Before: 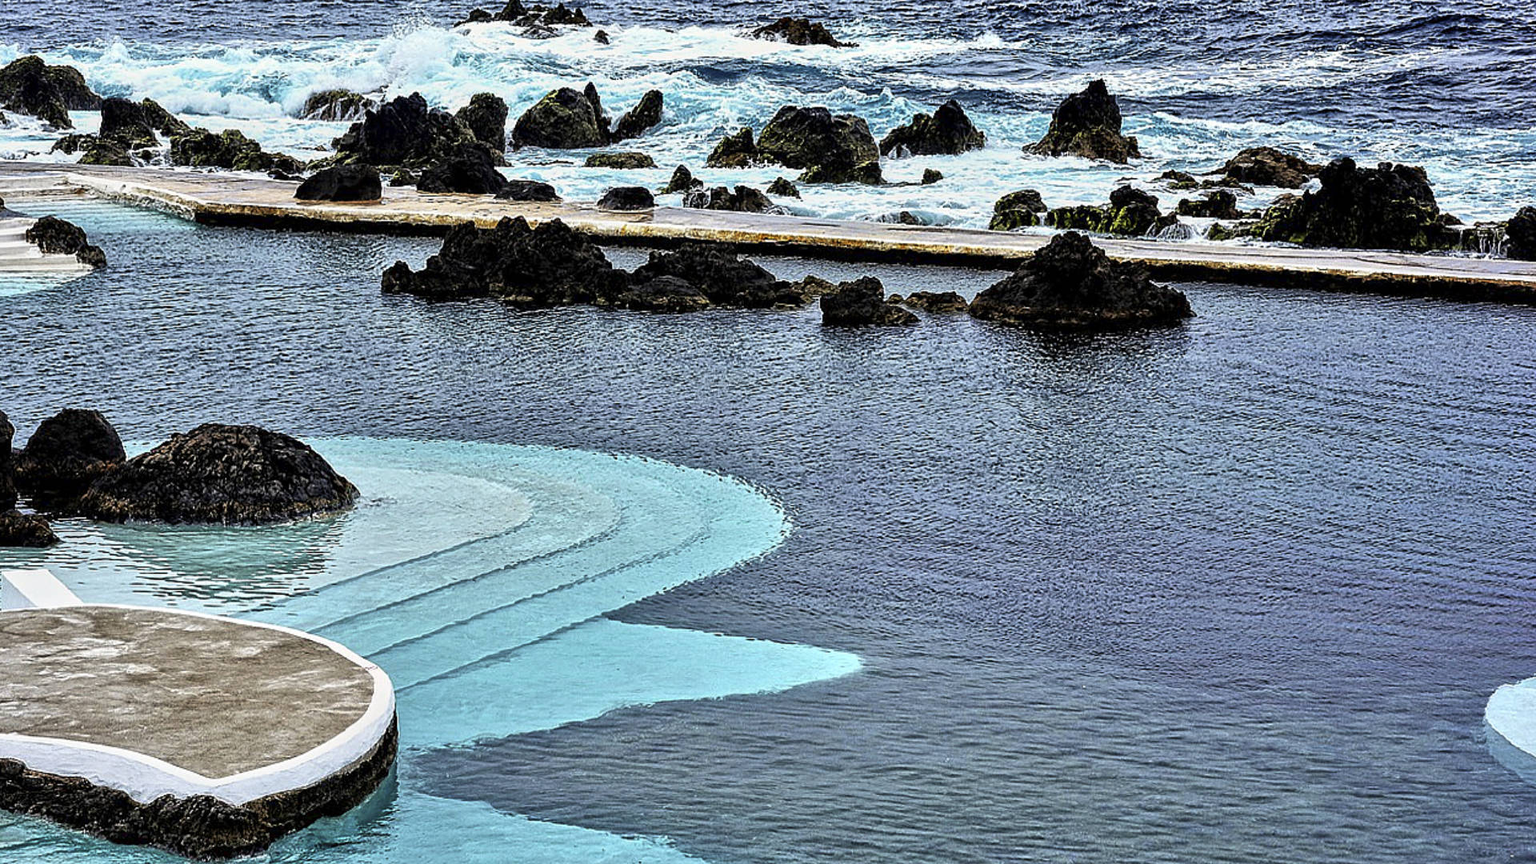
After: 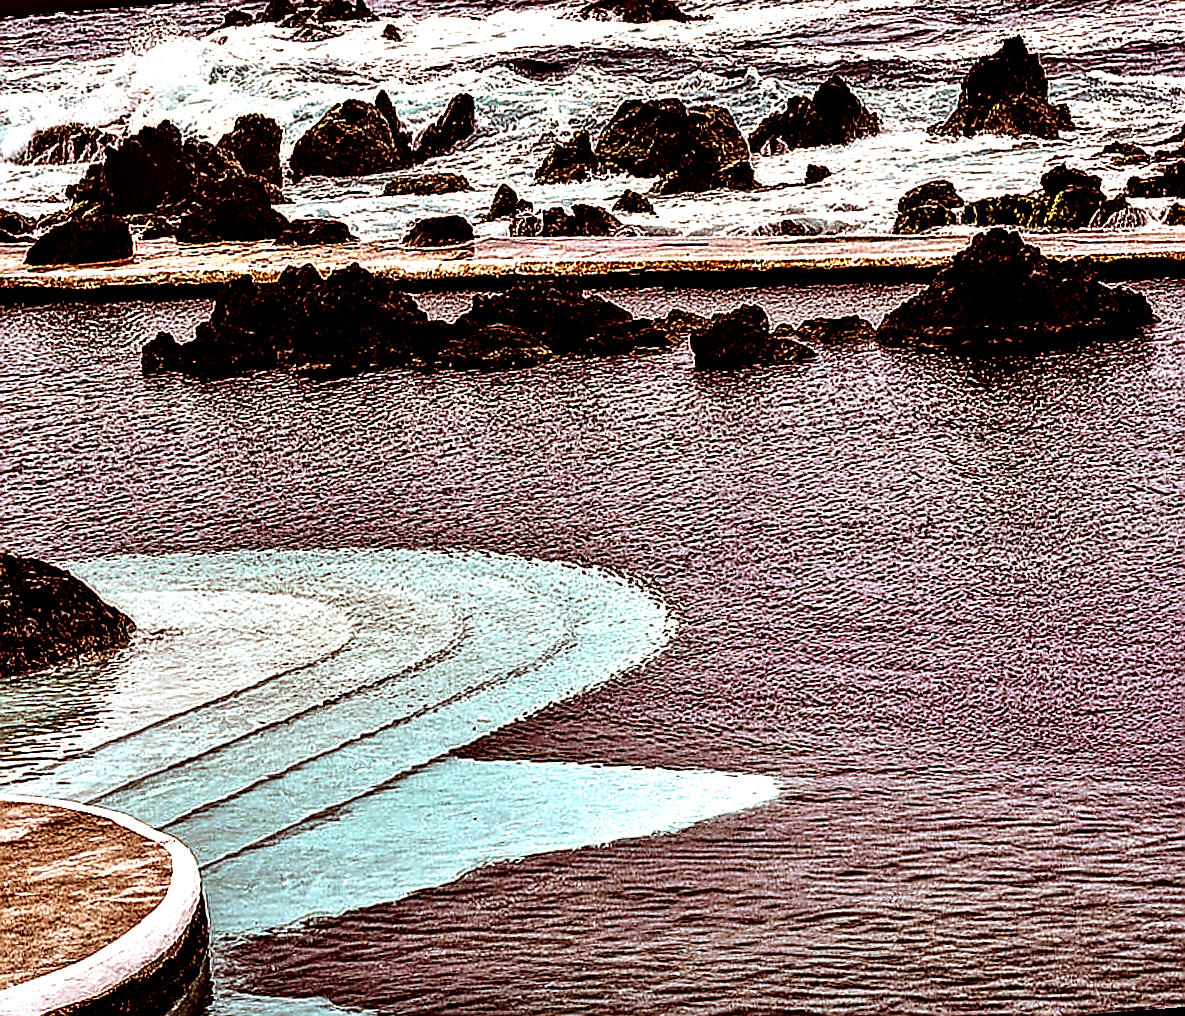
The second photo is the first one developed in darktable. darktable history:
tone equalizer: -8 EV -0.417 EV, -7 EV -0.389 EV, -6 EV -0.333 EV, -5 EV -0.222 EV, -3 EV 0.222 EV, -2 EV 0.333 EV, -1 EV 0.389 EV, +0 EV 0.417 EV, edges refinement/feathering 500, mask exposure compensation -1.57 EV, preserve details no
velvia: on, module defaults
crop and rotate: left 14.292%, right 19.041%
rotate and perspective: rotation -4.57°, crop left 0.054, crop right 0.944, crop top 0.087, crop bottom 0.914
local contrast: shadows 185%, detail 225%
color correction: highlights a* 9.03, highlights b* 8.71, shadows a* 40, shadows b* 40, saturation 0.8
fill light: exposure -2 EV, width 8.6
sharpen: radius 1.4, amount 1.25, threshold 0.7
